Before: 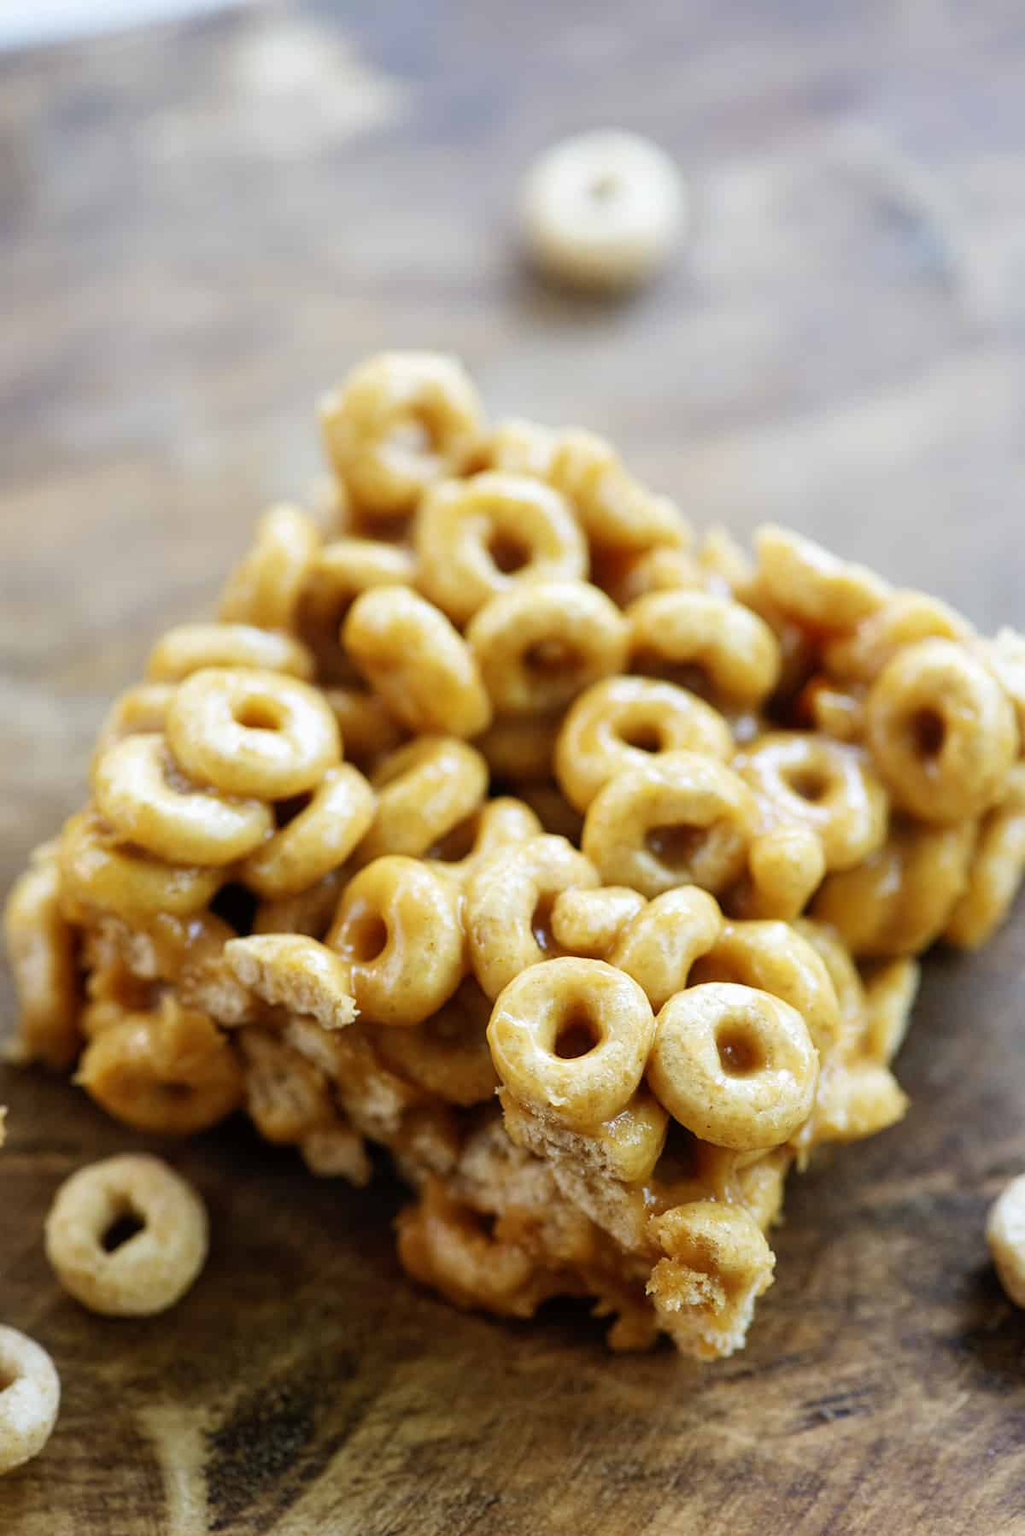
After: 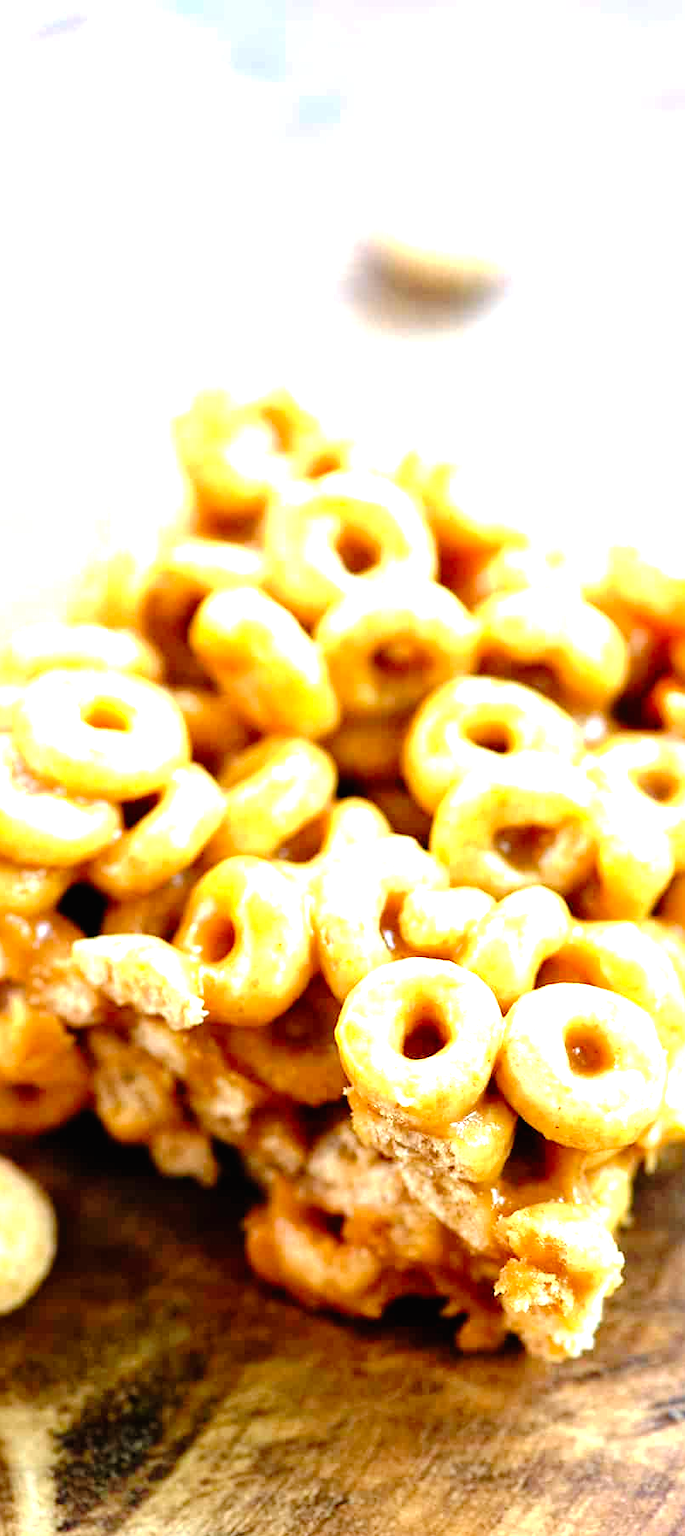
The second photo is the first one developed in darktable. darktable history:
levels: levels [0, 0.492, 0.984]
crop and rotate: left 14.881%, right 18.255%
tone curve: curves: ch0 [(0, 0) (0.003, 0.008) (0.011, 0.01) (0.025, 0.012) (0.044, 0.023) (0.069, 0.033) (0.1, 0.046) (0.136, 0.075) (0.177, 0.116) (0.224, 0.171) (0.277, 0.235) (0.335, 0.312) (0.399, 0.397) (0.468, 0.466) (0.543, 0.54) (0.623, 0.62) (0.709, 0.701) (0.801, 0.782) (0.898, 0.877) (1, 1)], preserve colors none
exposure: black level correction 0, exposure 1.462 EV, compensate highlight preservation false
